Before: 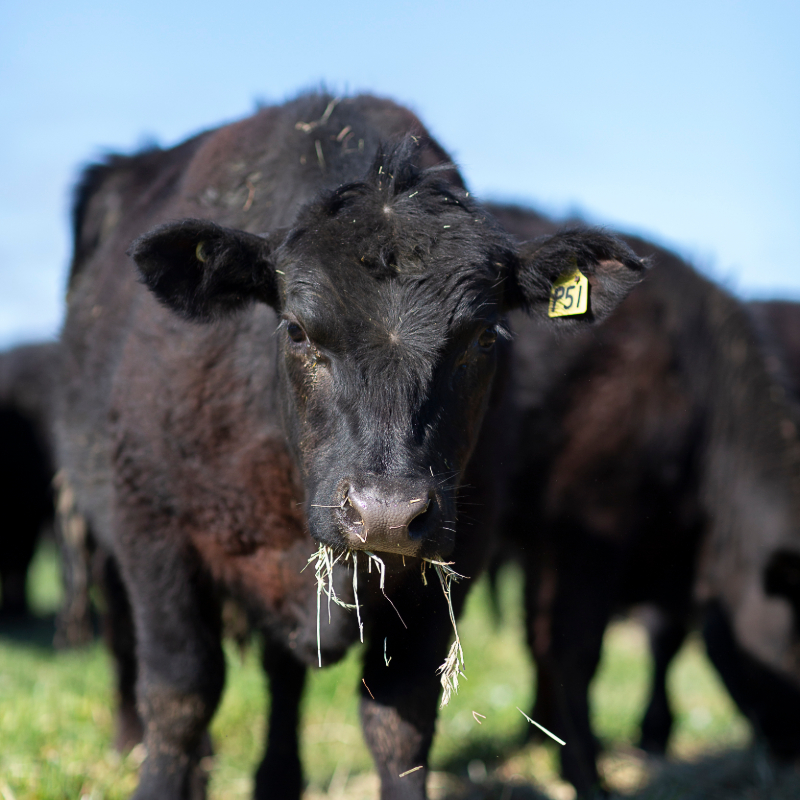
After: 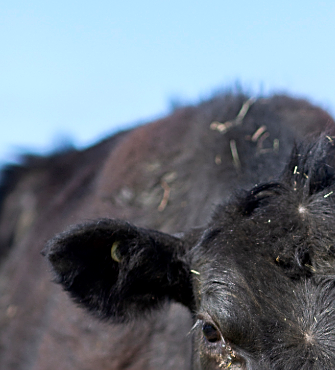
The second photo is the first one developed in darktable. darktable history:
crop and rotate: left 10.817%, top 0.062%, right 47.194%, bottom 53.626%
sharpen: on, module defaults
exposure: black level correction 0.002, exposure 0.15 EV, compensate highlight preservation false
